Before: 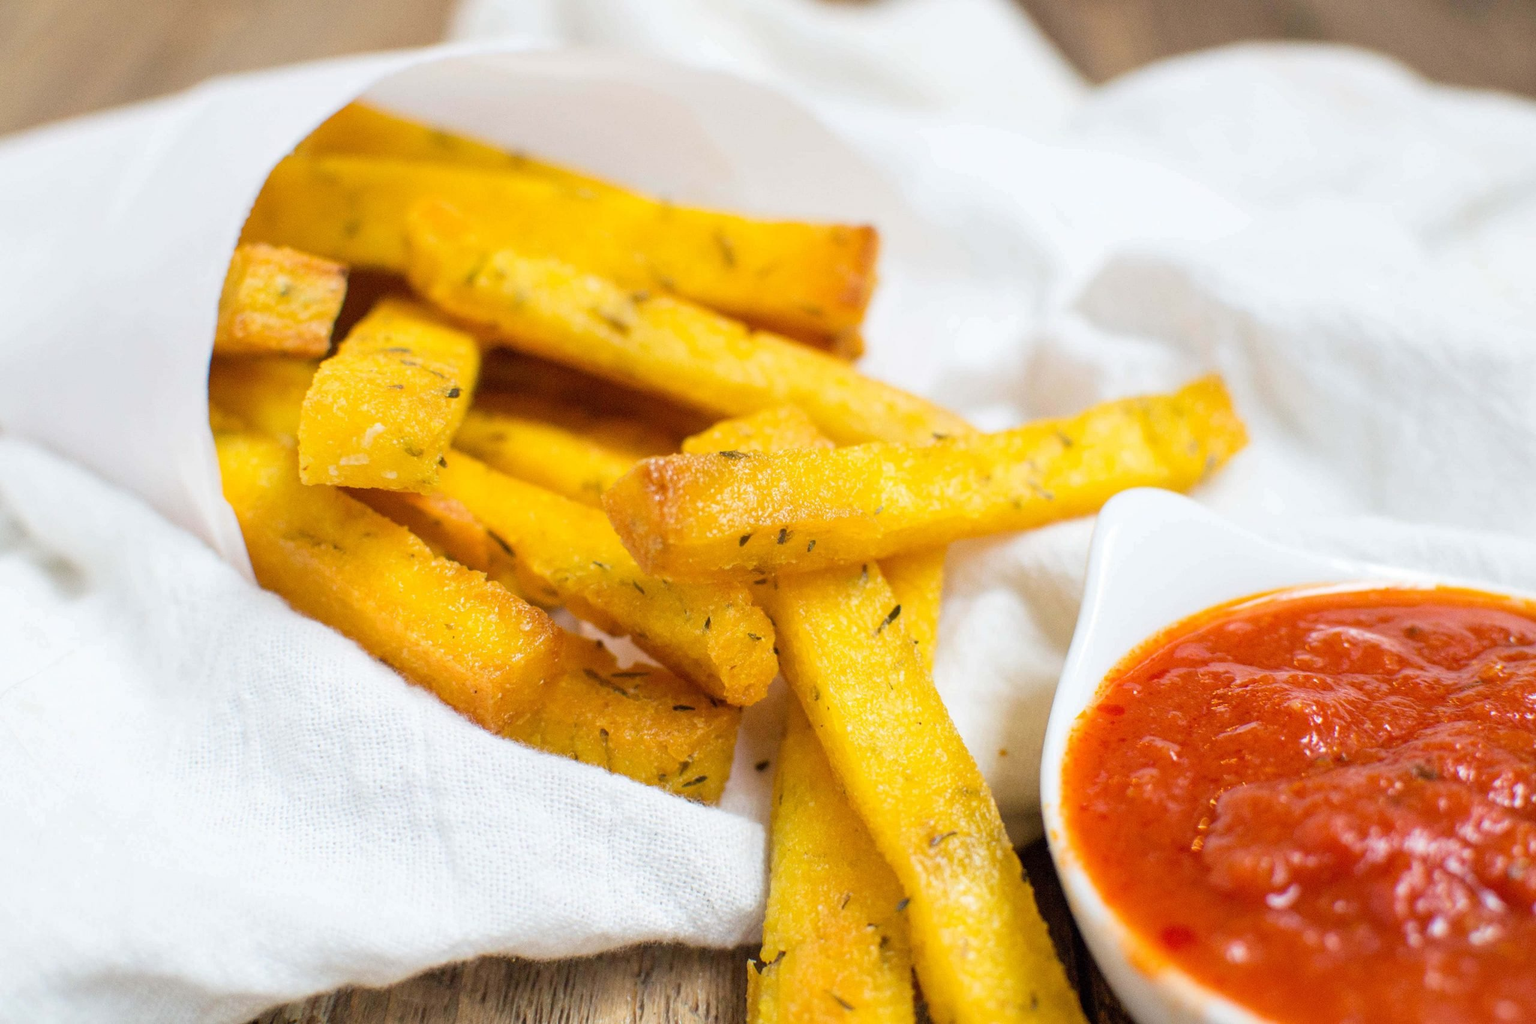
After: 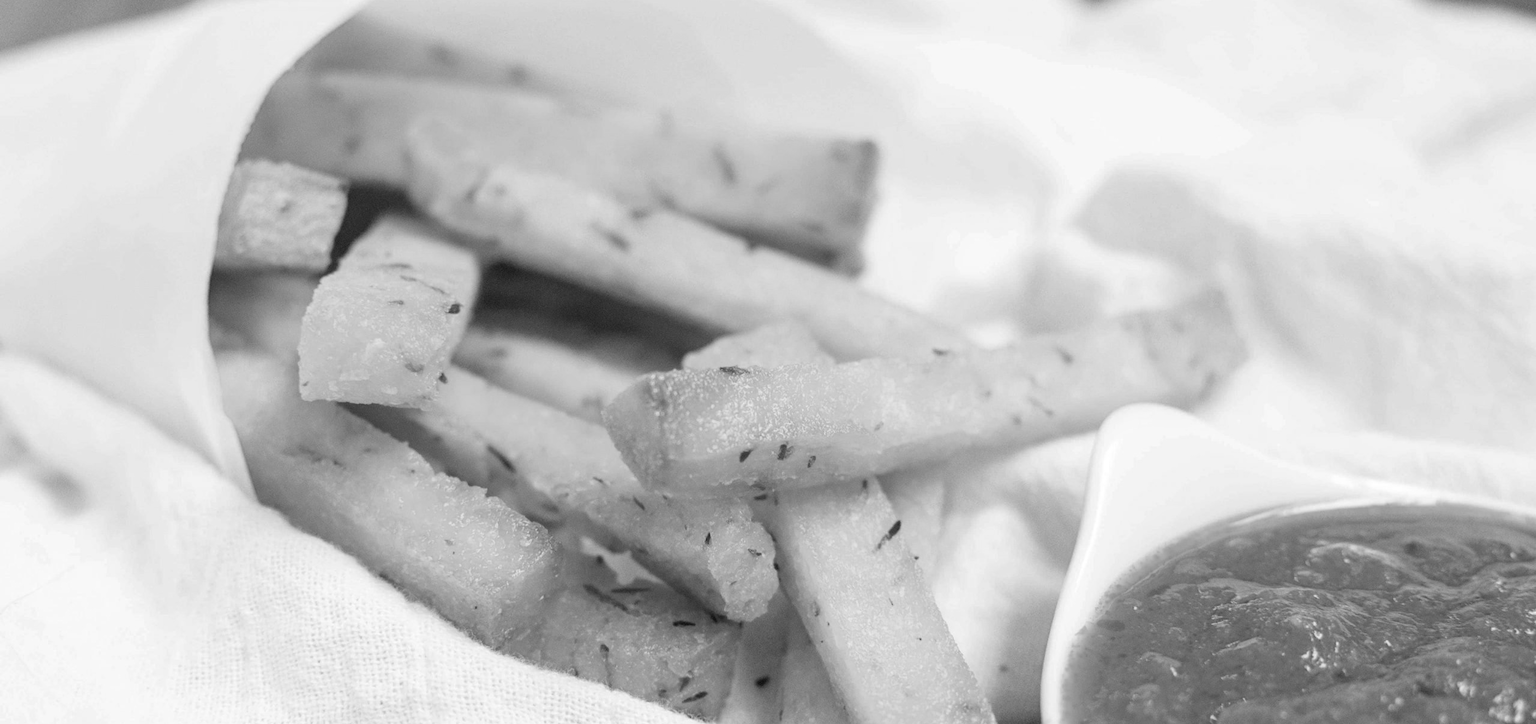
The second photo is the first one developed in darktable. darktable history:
monochrome: on, module defaults
crop and rotate: top 8.293%, bottom 20.996%
haze removal: compatibility mode true, adaptive false
